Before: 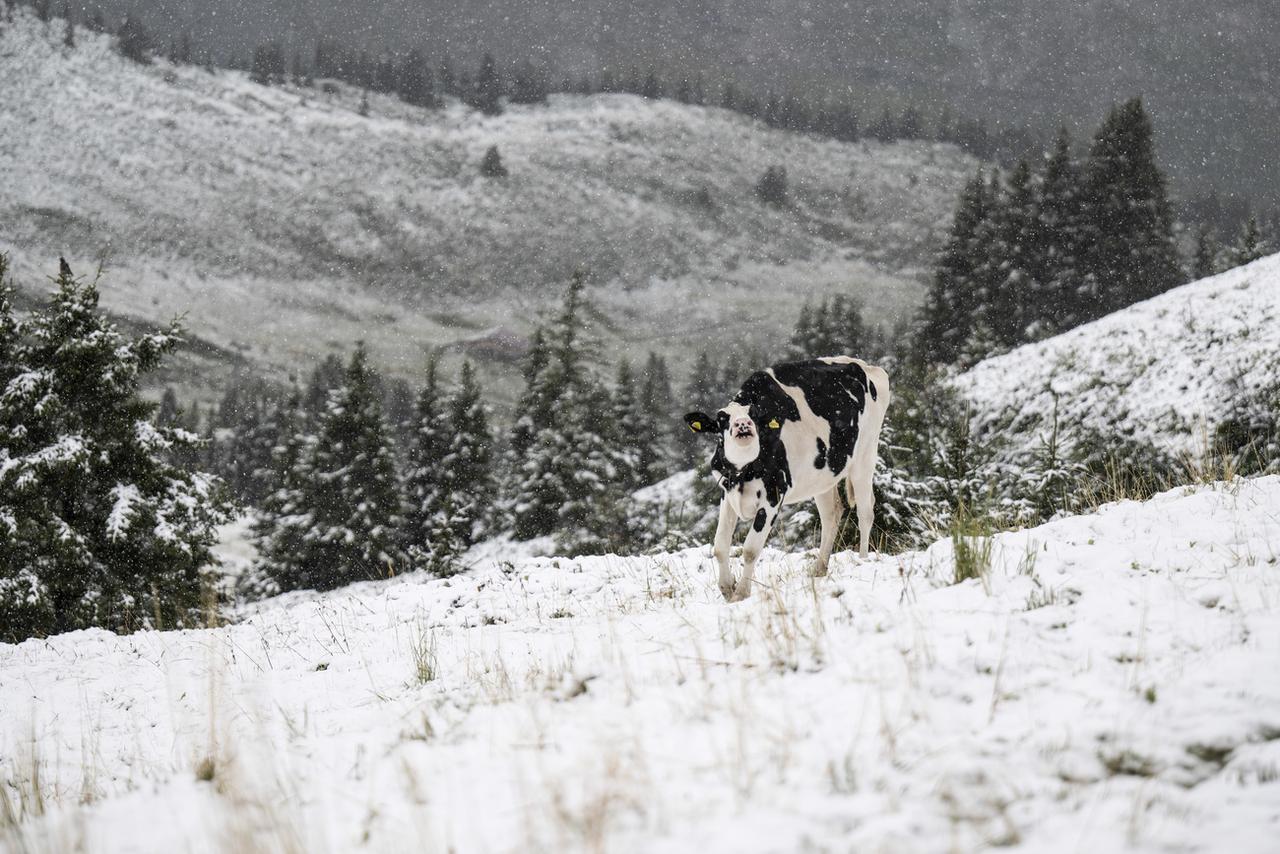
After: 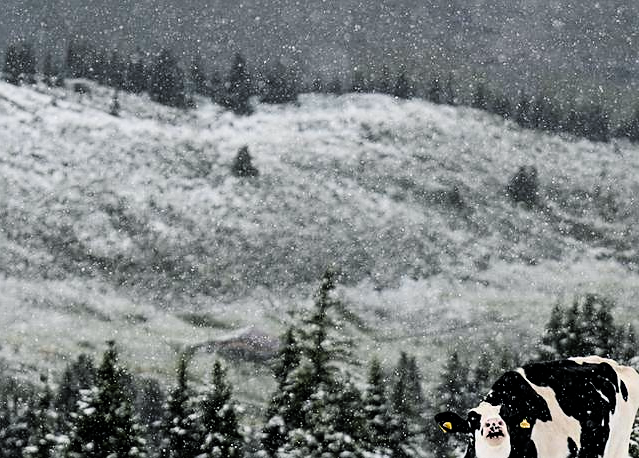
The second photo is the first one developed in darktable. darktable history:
sharpen: on, module defaults
color zones: curves: ch1 [(0.24, 0.634) (0.75, 0.5)]; ch2 [(0.253, 0.437) (0.745, 0.491)]
crop: left 19.481%, right 30.545%, bottom 46.278%
color balance rgb: power › chroma 0.498%, power › hue 215.19°, global offset › hue 171.1°, perceptual saturation grading › global saturation 20%, perceptual saturation grading › highlights -25.507%, perceptual saturation grading › shadows 25.184%, global vibrance 20%
haze removal: strength 0.009, distance 0.256, compatibility mode true, adaptive false
filmic rgb: black relative exposure -5.35 EV, white relative exposure 2.87 EV, dynamic range scaling -38.18%, hardness 4, contrast 1.593, highlights saturation mix -1.22%, color science v6 (2022)
